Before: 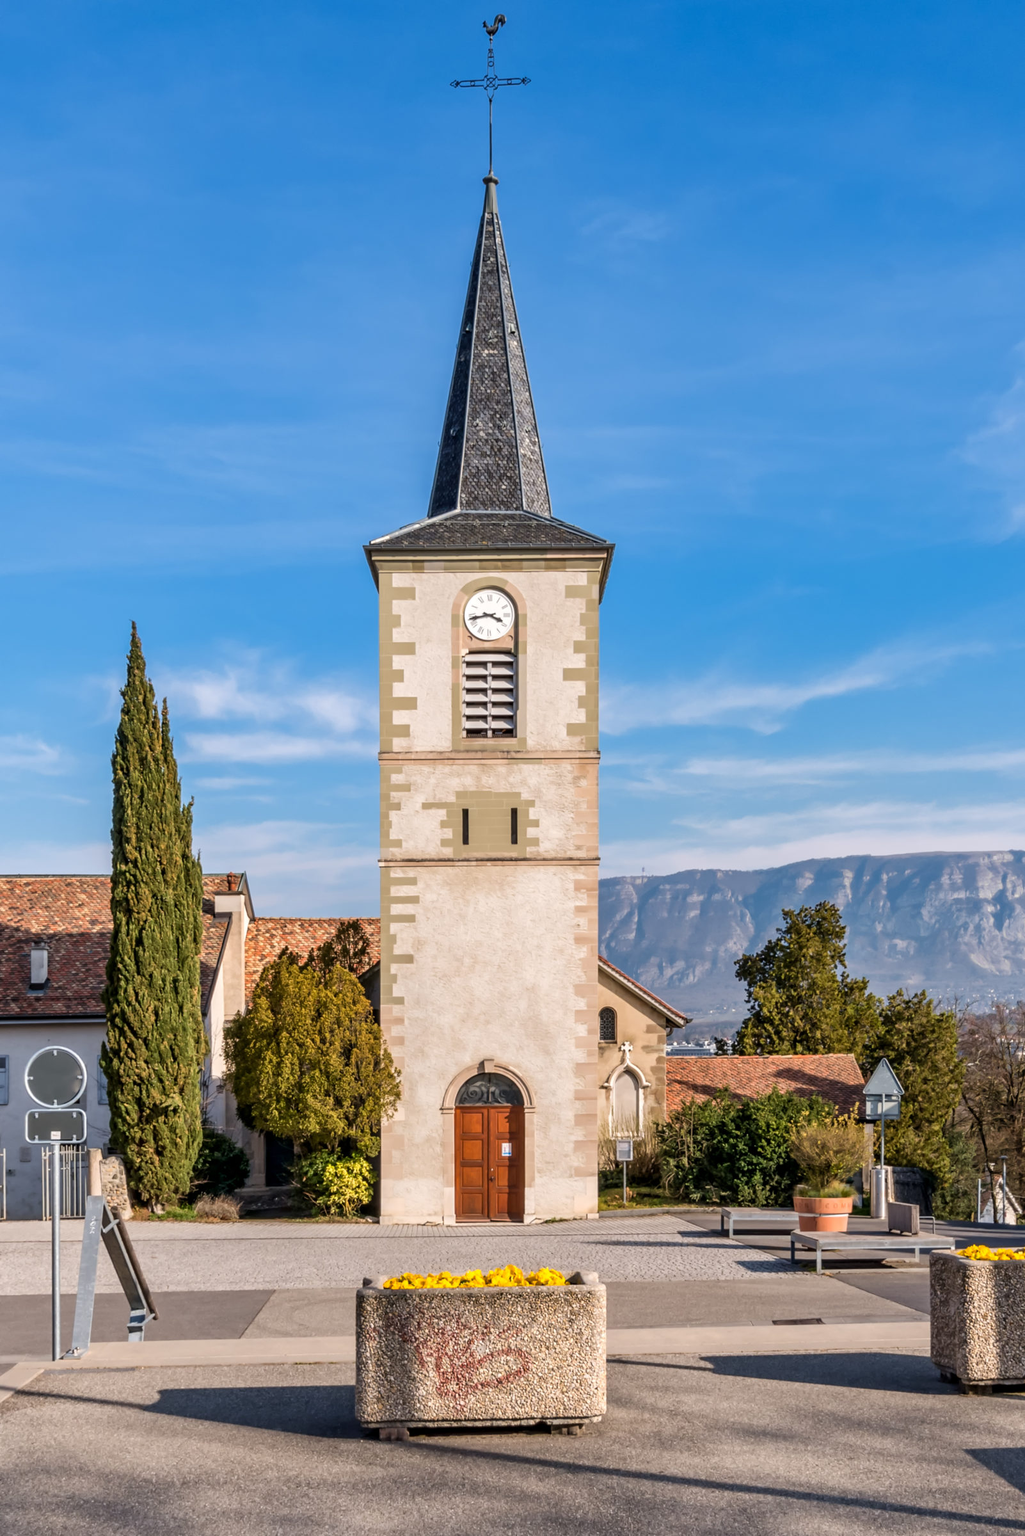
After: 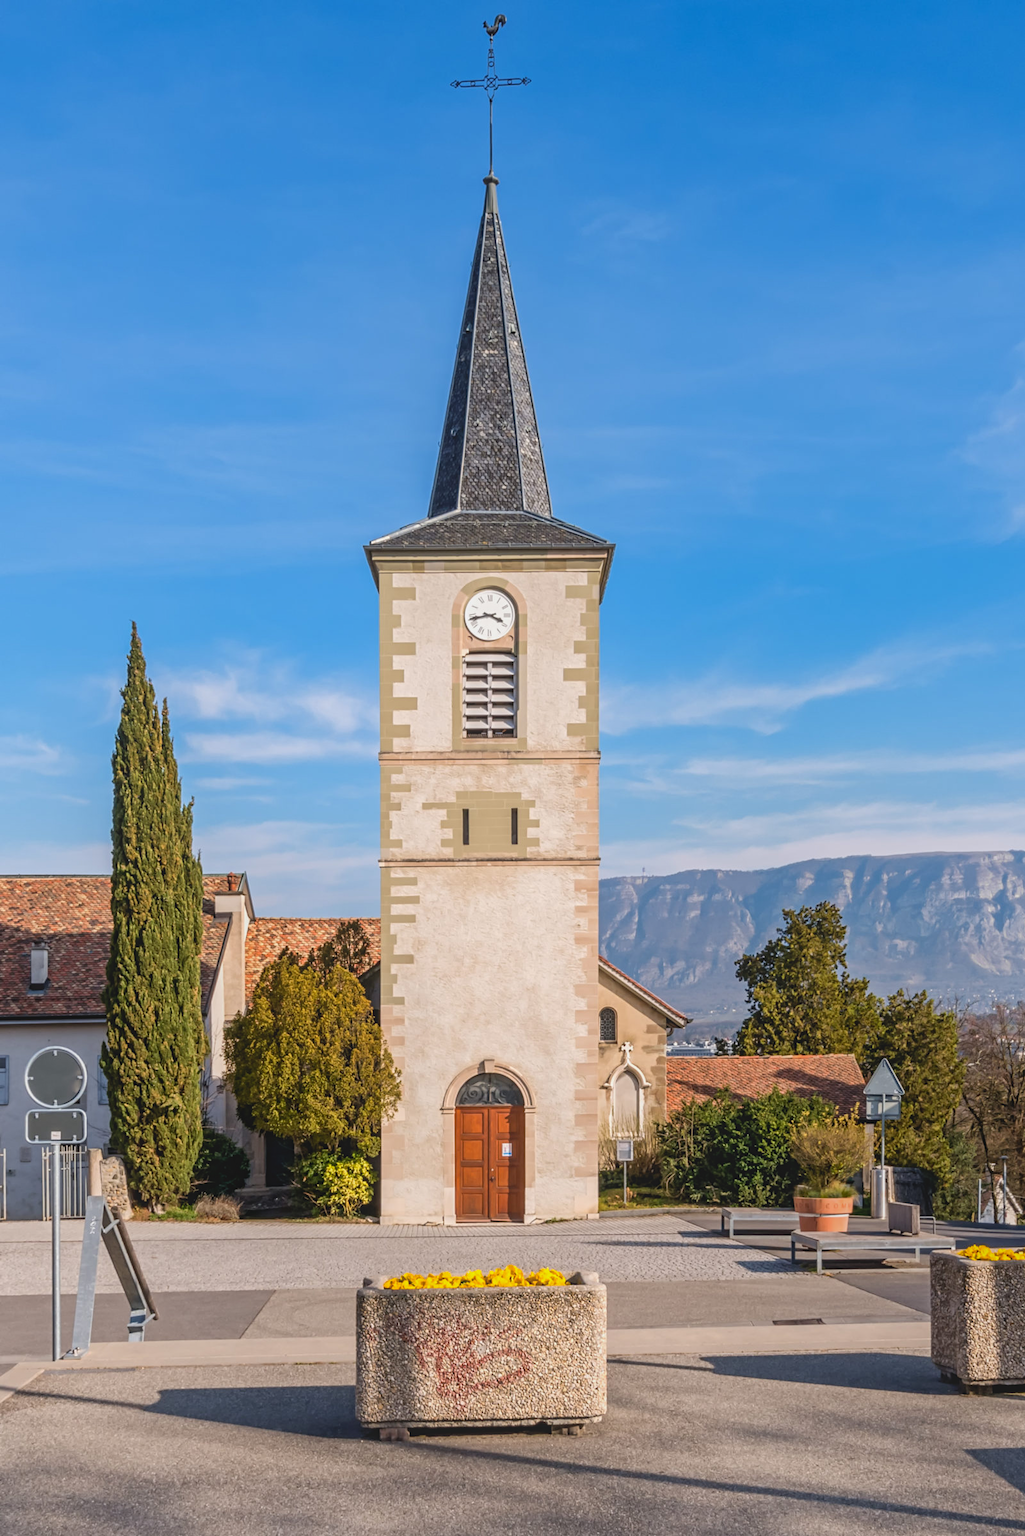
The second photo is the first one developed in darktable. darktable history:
contrast equalizer: octaves 7, y [[0.439, 0.44, 0.442, 0.457, 0.493, 0.498], [0.5 ×6], [0.5 ×6], [0 ×6], [0 ×6]]
